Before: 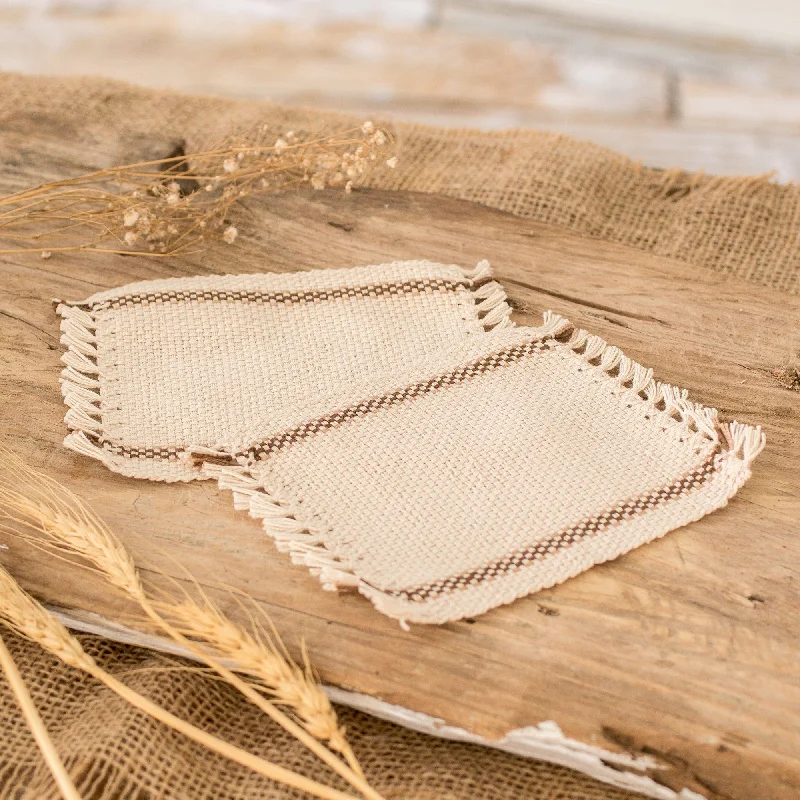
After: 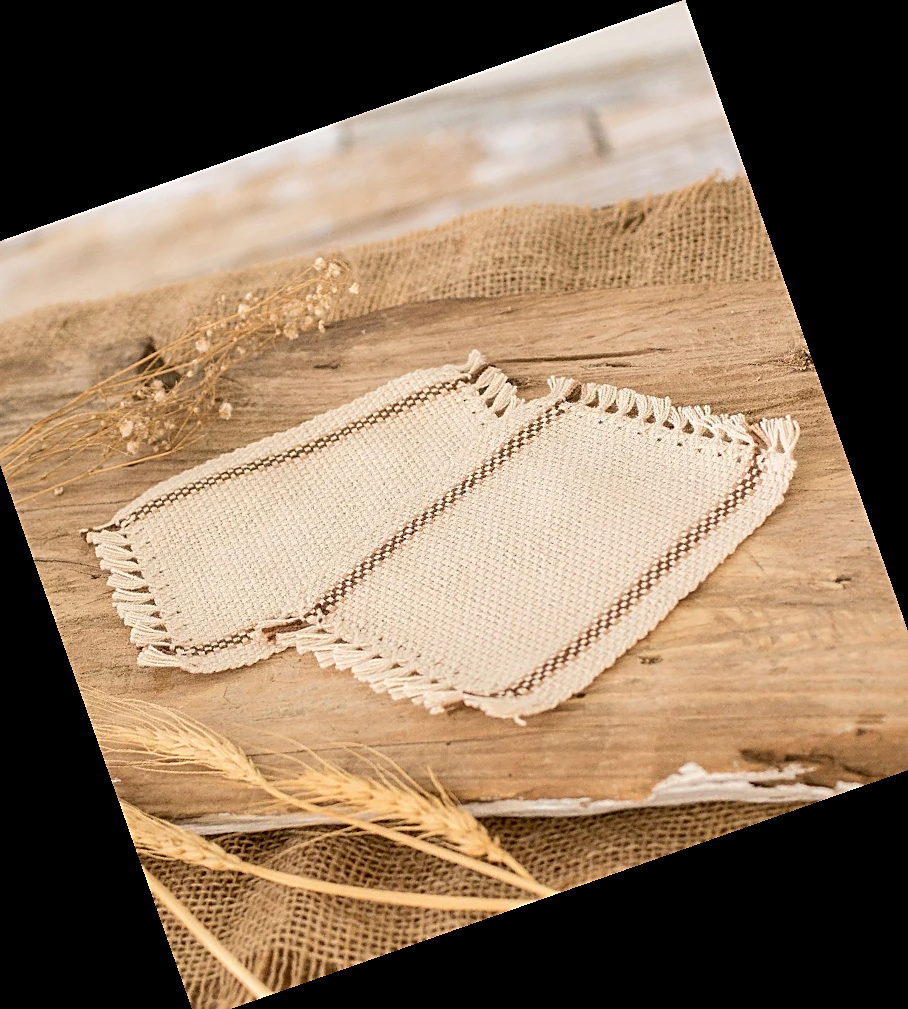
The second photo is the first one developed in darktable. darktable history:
crop and rotate: angle 19.43°, left 6.812%, right 4.125%, bottom 1.087%
sharpen: on, module defaults
